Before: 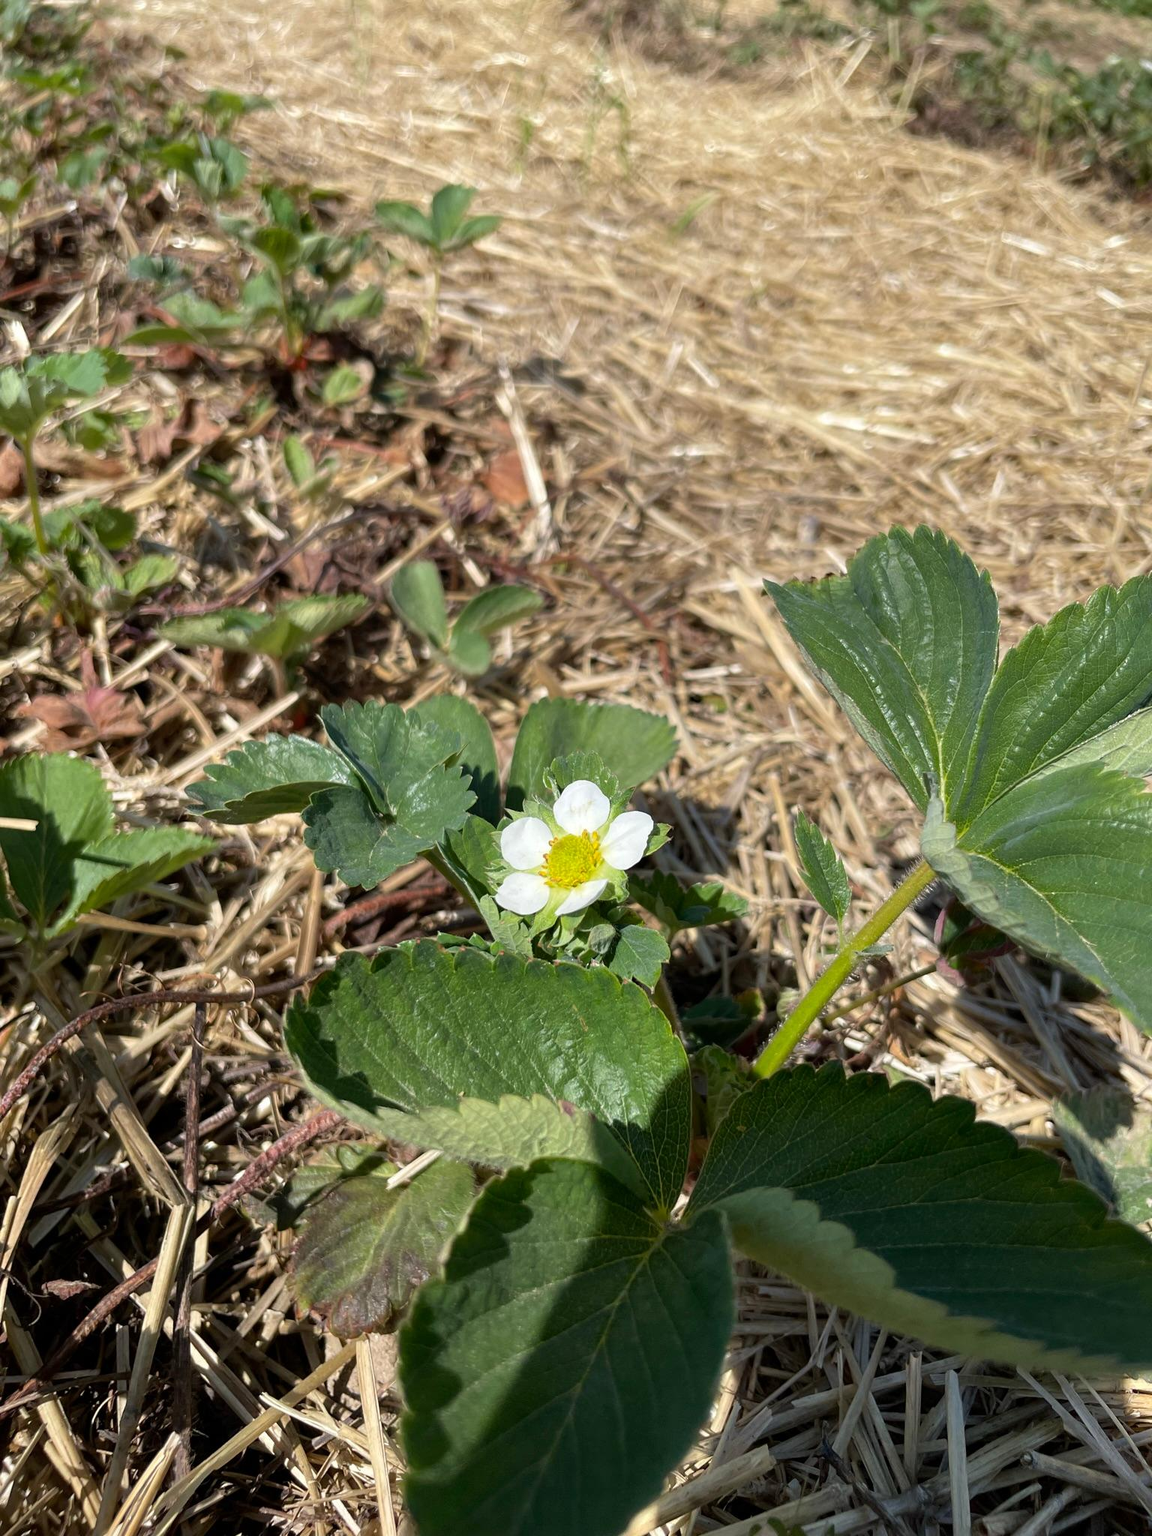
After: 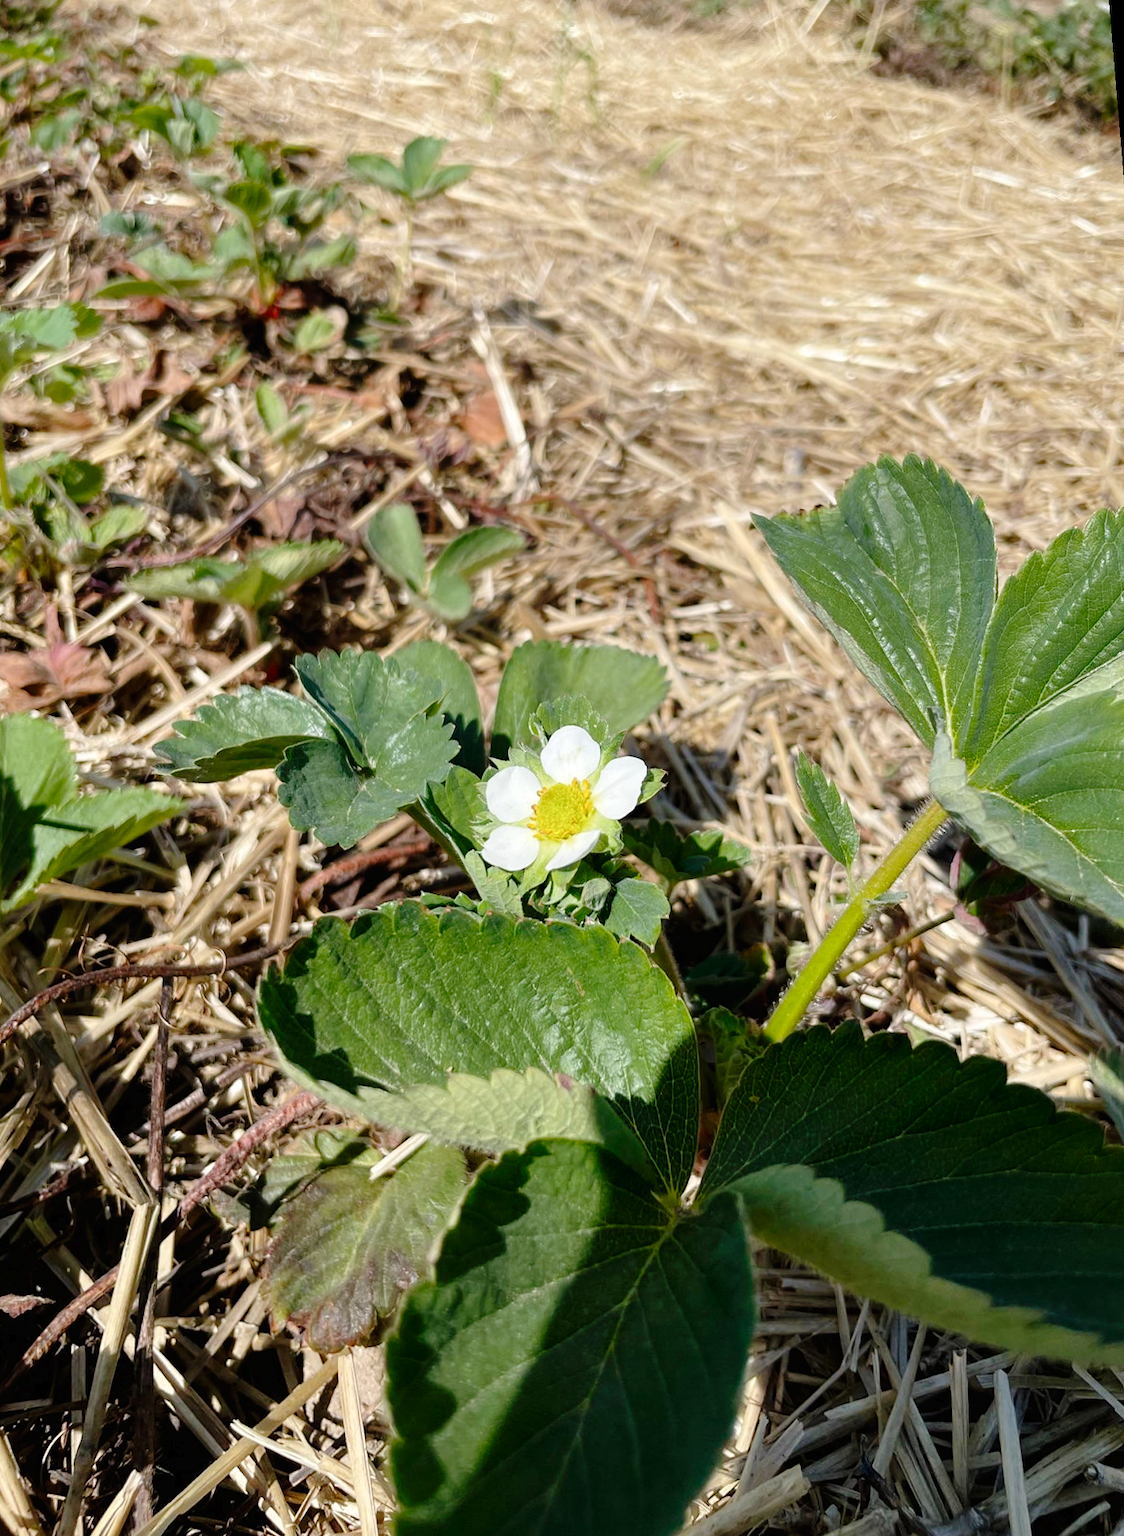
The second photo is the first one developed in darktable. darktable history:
rotate and perspective: rotation -1.68°, lens shift (vertical) -0.146, crop left 0.049, crop right 0.912, crop top 0.032, crop bottom 0.96
tone curve: curves: ch0 [(0, 0) (0.003, 0.01) (0.011, 0.01) (0.025, 0.011) (0.044, 0.019) (0.069, 0.032) (0.1, 0.054) (0.136, 0.088) (0.177, 0.138) (0.224, 0.214) (0.277, 0.297) (0.335, 0.391) (0.399, 0.469) (0.468, 0.551) (0.543, 0.622) (0.623, 0.699) (0.709, 0.775) (0.801, 0.85) (0.898, 0.929) (1, 1)], preserve colors none
